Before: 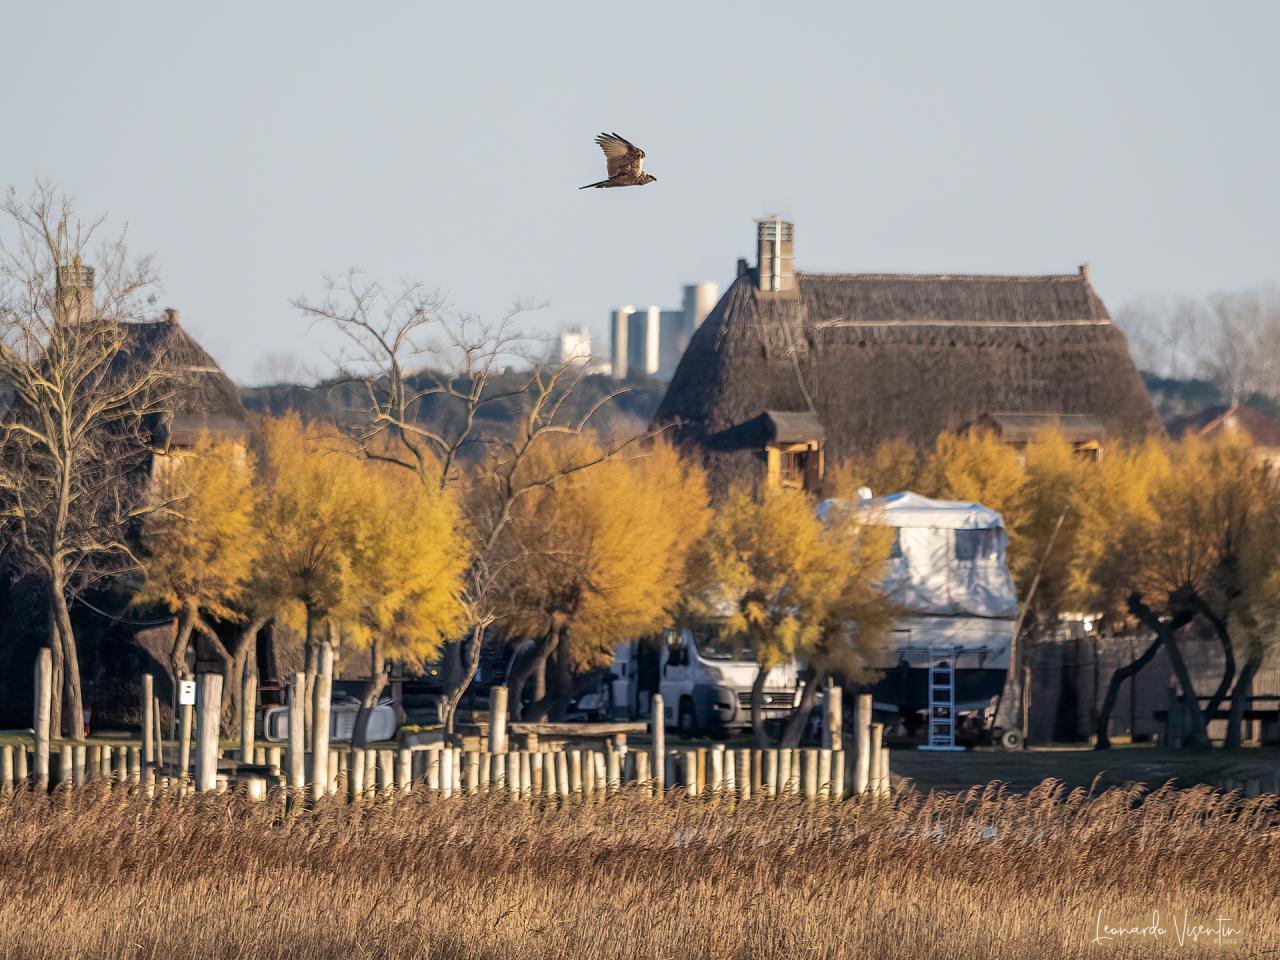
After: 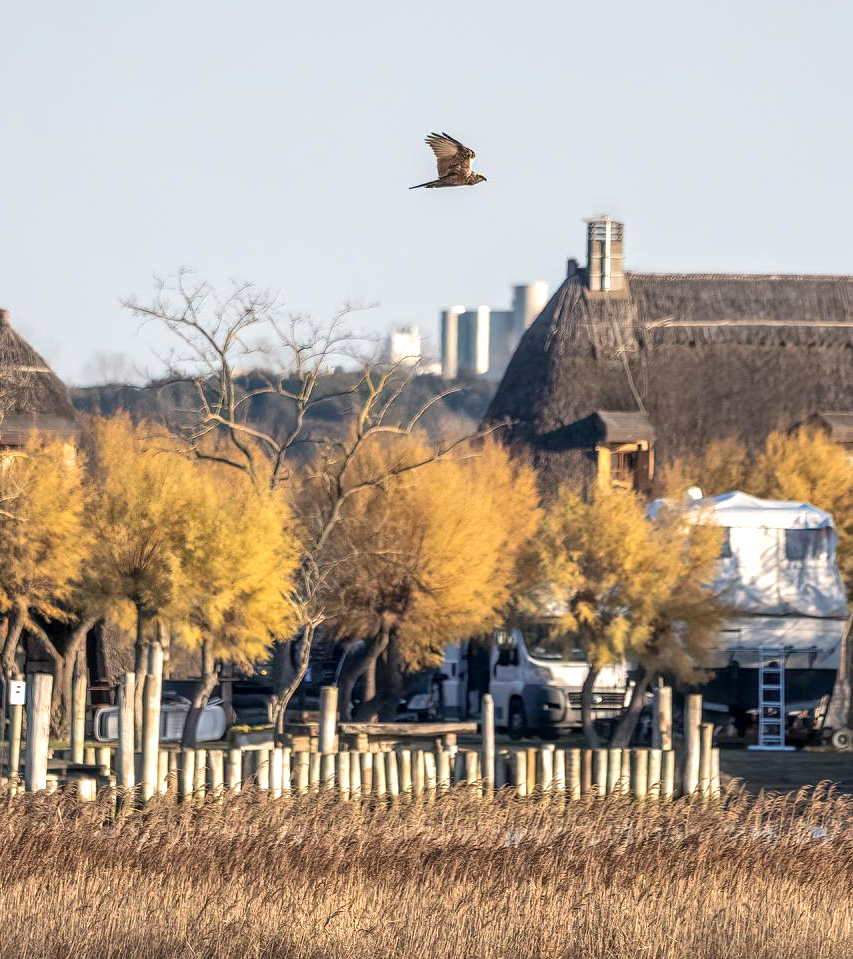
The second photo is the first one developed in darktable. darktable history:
crop and rotate: left 13.342%, right 19.991%
exposure: black level correction 0.001, exposure 0.5 EV, compensate exposure bias true, compensate highlight preservation false
contrast brightness saturation: contrast -0.1, saturation -0.1
local contrast: highlights 83%, shadows 81%
